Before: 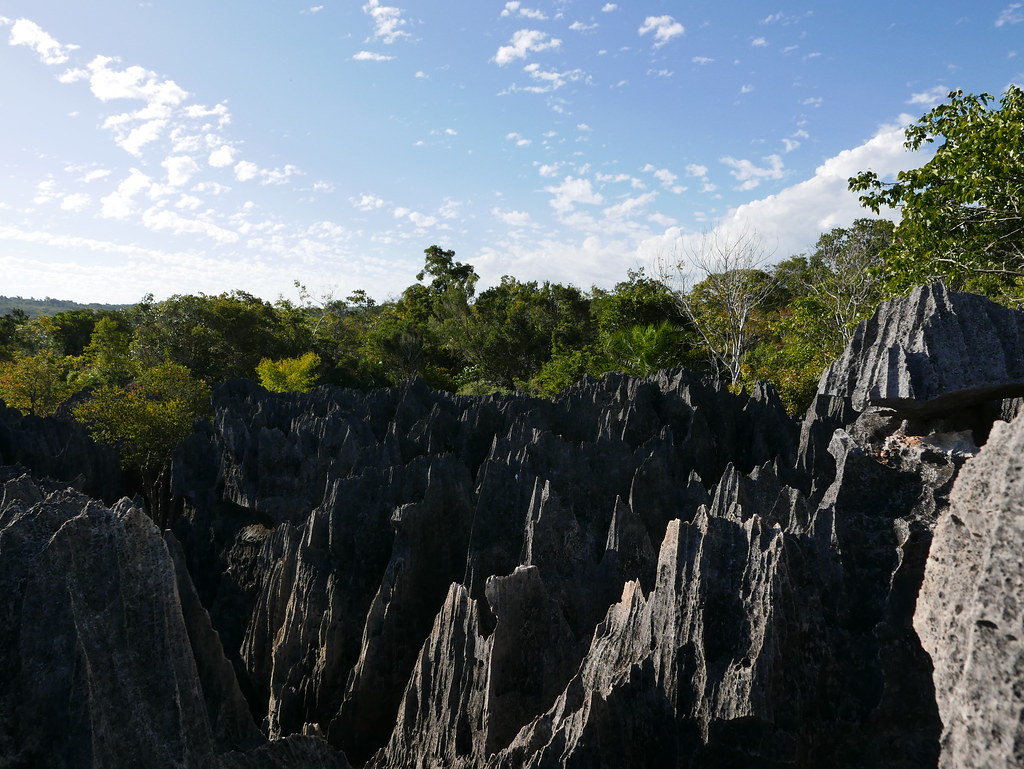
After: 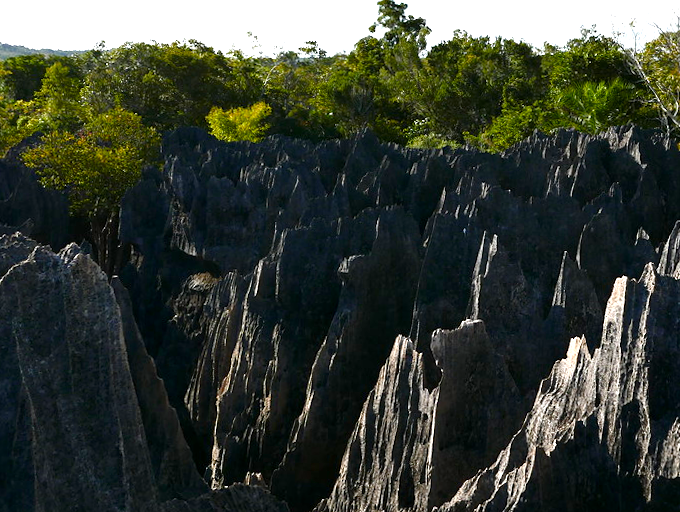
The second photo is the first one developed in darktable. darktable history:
color balance rgb: perceptual saturation grading › global saturation 20%, perceptual saturation grading › highlights -49.27%, perceptual saturation grading › shadows 24.416%, perceptual brilliance grading › global brilliance 29.387%, global vibrance 2.863%
exposure: exposure 0.124 EV, compensate highlight preservation false
crop and rotate: angle -1.2°, left 3.67%, top 31.493%, right 28.049%
contrast brightness saturation: contrast 0.025, brightness -0.034
tone equalizer: -8 EV 0.047 EV, edges refinement/feathering 500, mask exposure compensation -1.57 EV, preserve details no
